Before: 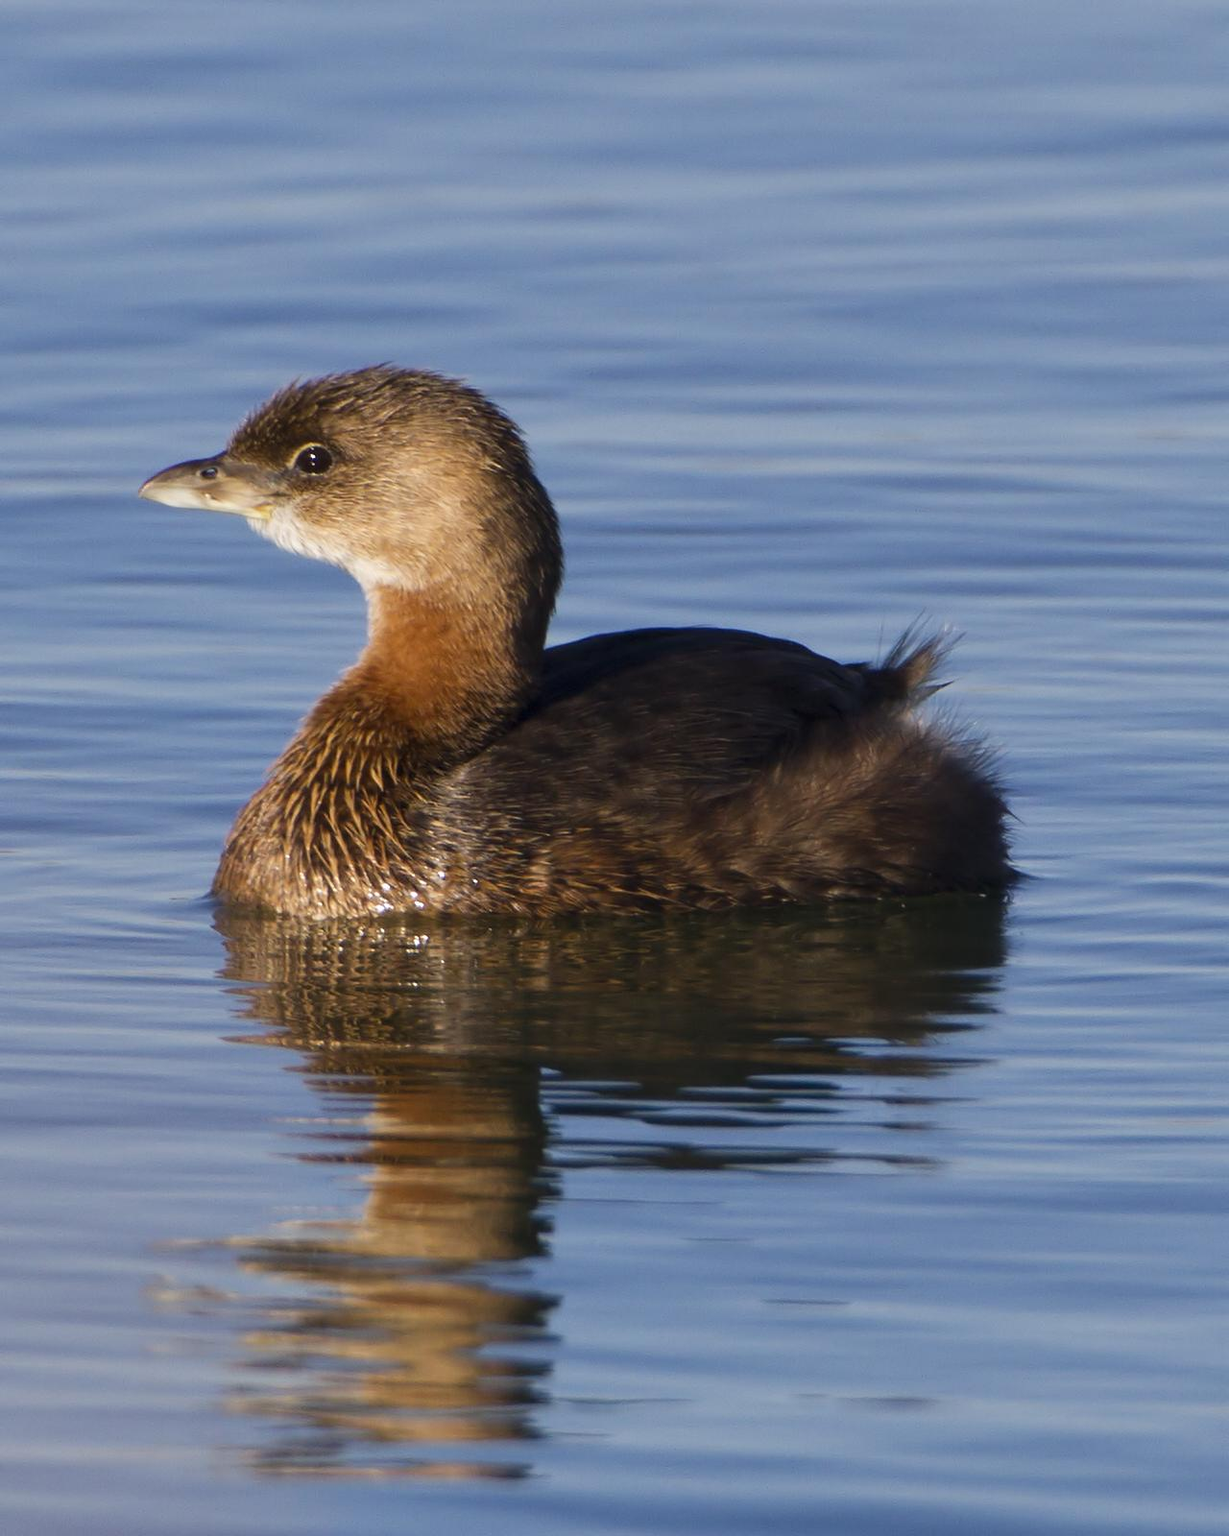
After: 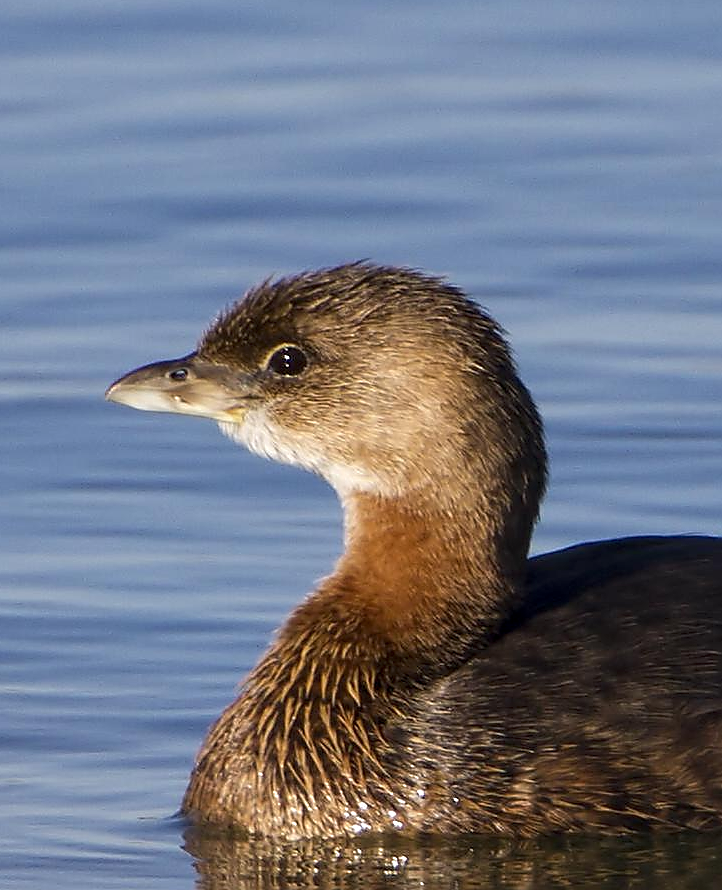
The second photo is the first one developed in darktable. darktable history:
sharpen: radius 1.363, amount 1.241, threshold 0.75
crop and rotate: left 3.058%, top 7.467%, right 40.47%, bottom 36.881%
local contrast: on, module defaults
